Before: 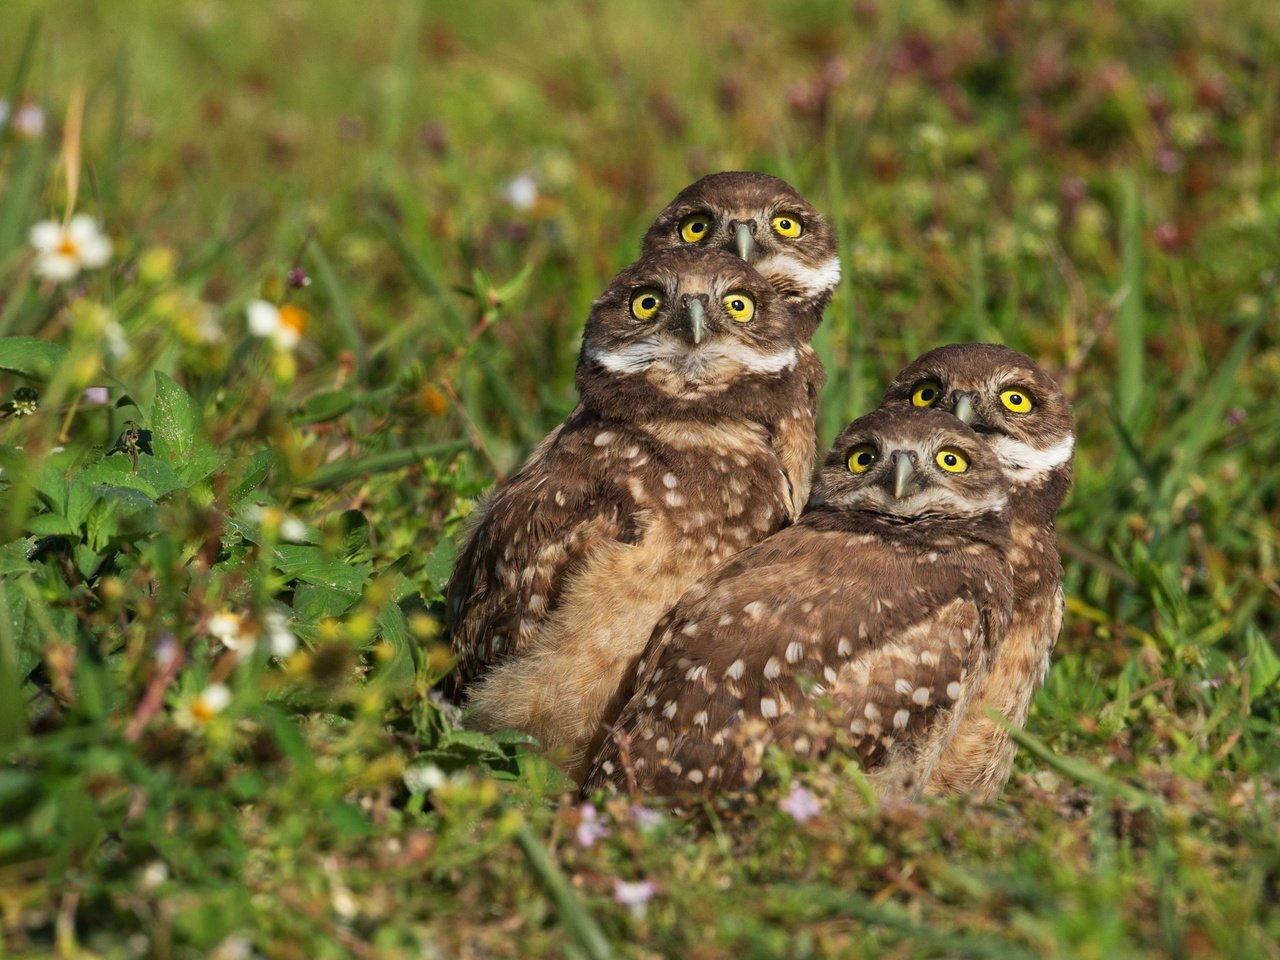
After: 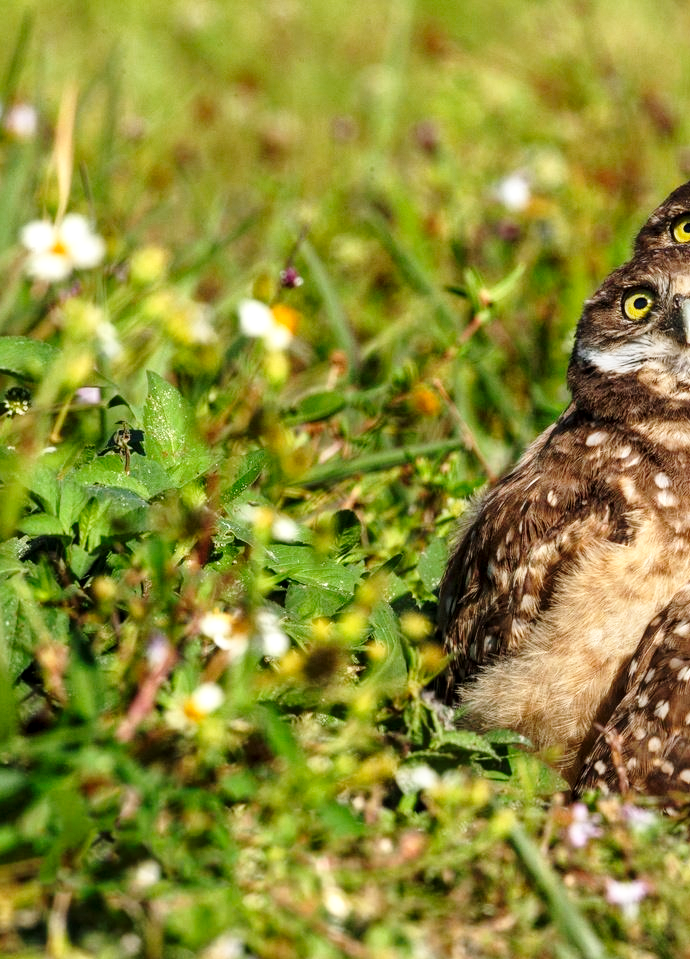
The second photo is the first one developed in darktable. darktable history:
local contrast: detail 130%
base curve: curves: ch0 [(0, 0) (0.028, 0.03) (0.121, 0.232) (0.46, 0.748) (0.859, 0.968) (1, 1)], preserve colors none
crop: left 0.686%, right 45.38%, bottom 0.09%
